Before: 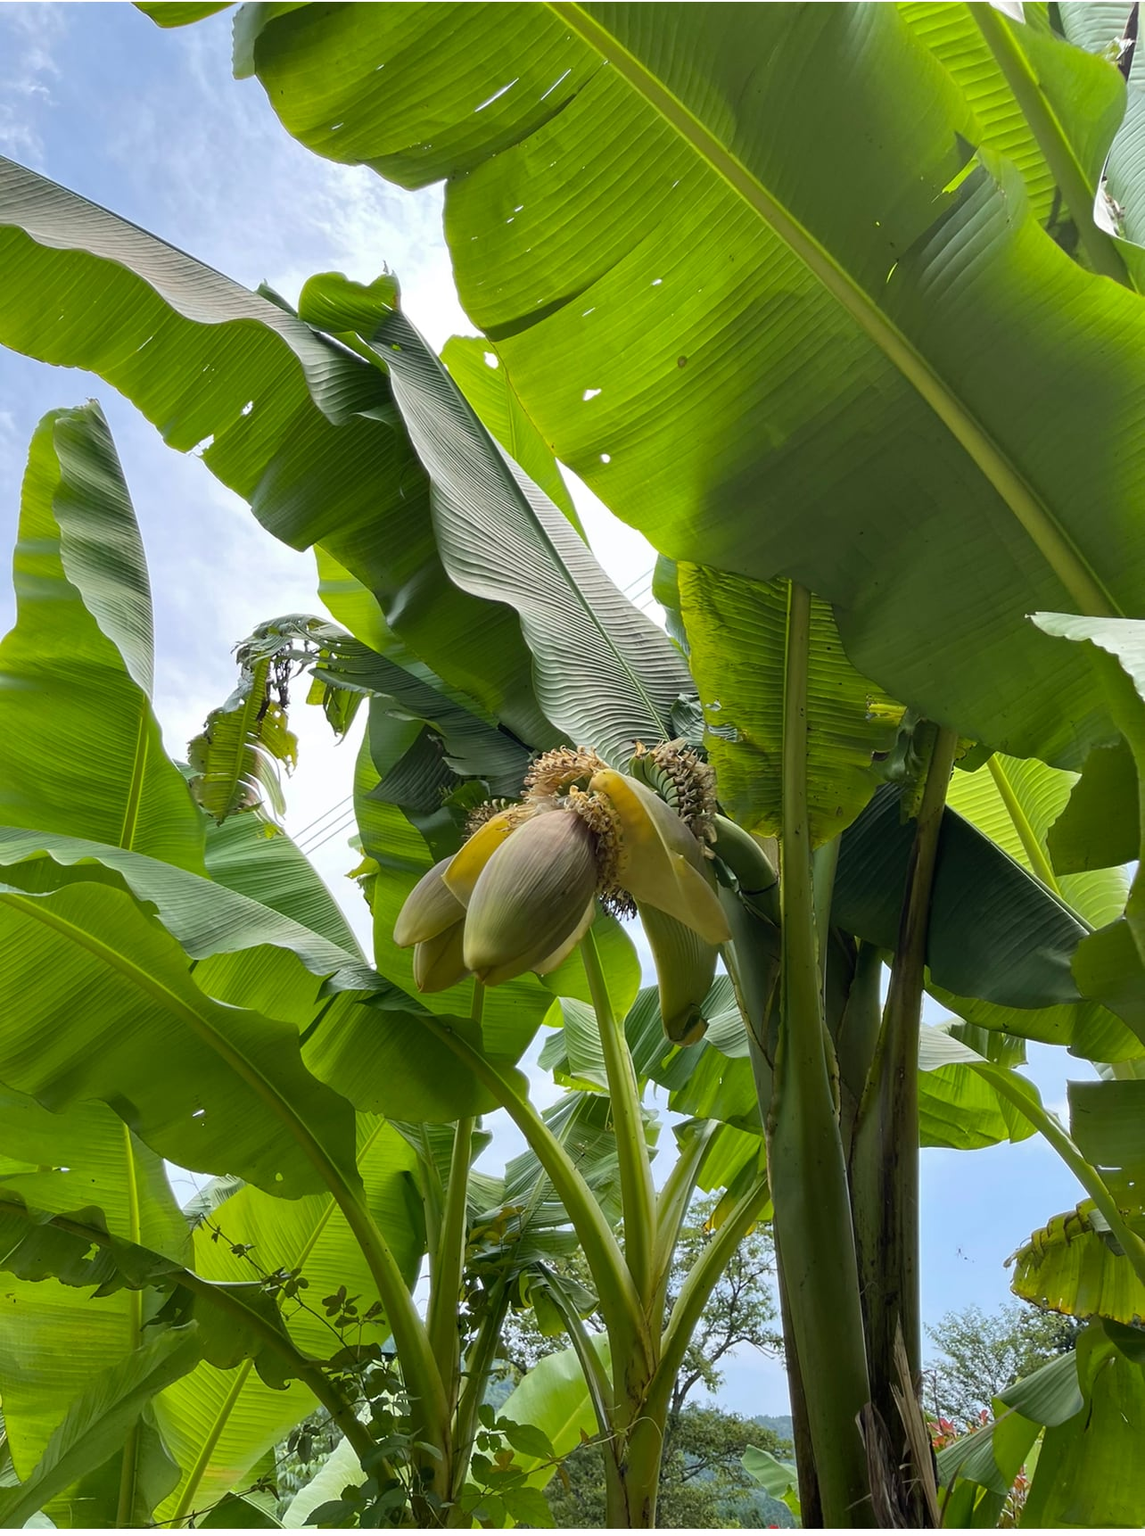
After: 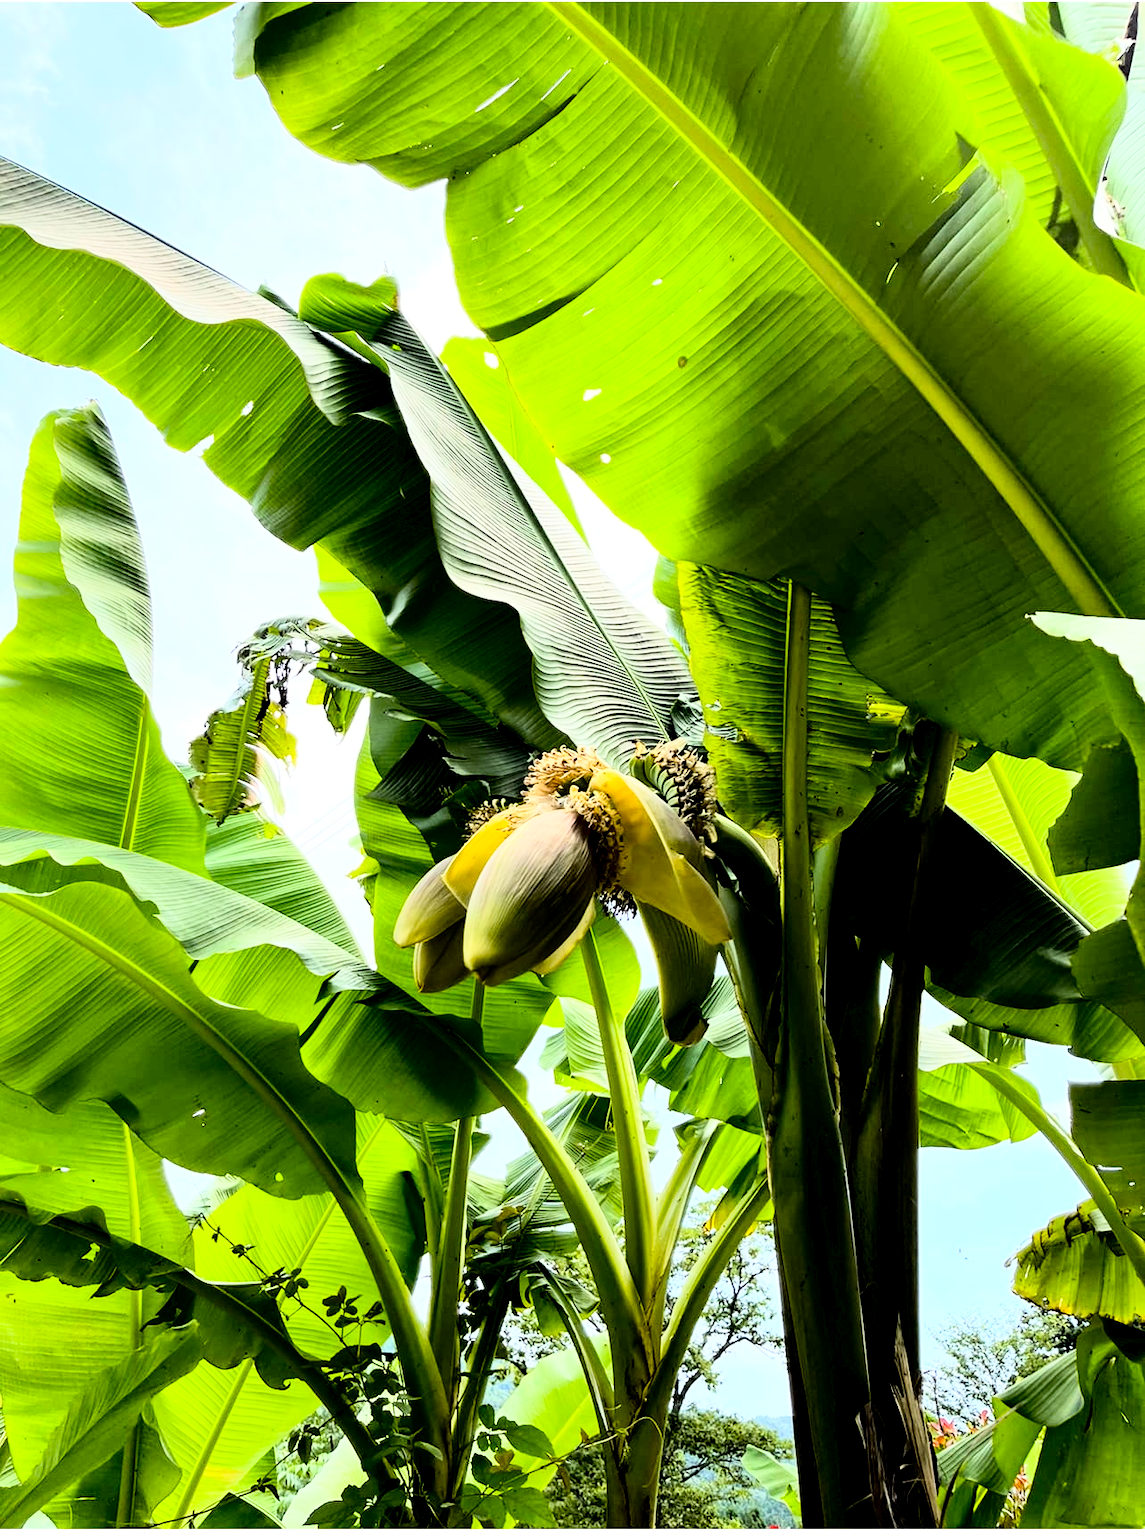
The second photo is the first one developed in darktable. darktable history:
exposure: black level correction 0.025, exposure 0.182 EV, compensate highlight preservation false
rgb curve: curves: ch0 [(0, 0) (0.21, 0.15) (0.24, 0.21) (0.5, 0.75) (0.75, 0.96) (0.89, 0.99) (1, 1)]; ch1 [(0, 0.02) (0.21, 0.13) (0.25, 0.2) (0.5, 0.67) (0.75, 0.9) (0.89, 0.97) (1, 1)]; ch2 [(0, 0.02) (0.21, 0.13) (0.25, 0.2) (0.5, 0.67) (0.75, 0.9) (0.89, 0.97) (1, 1)], compensate middle gray true
